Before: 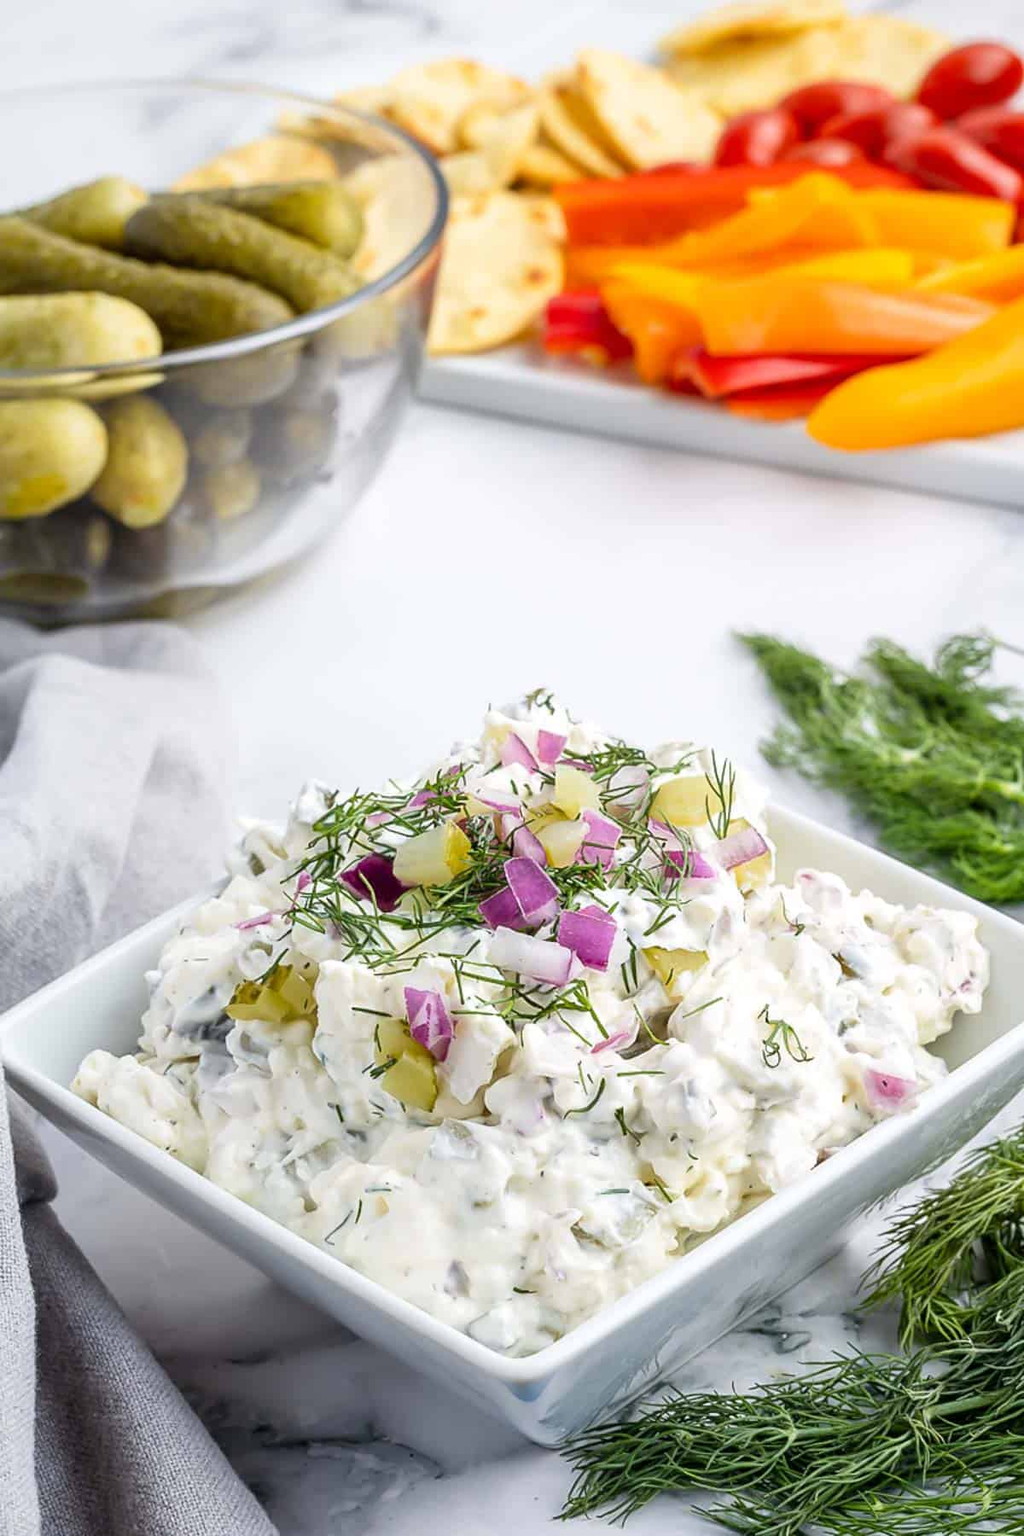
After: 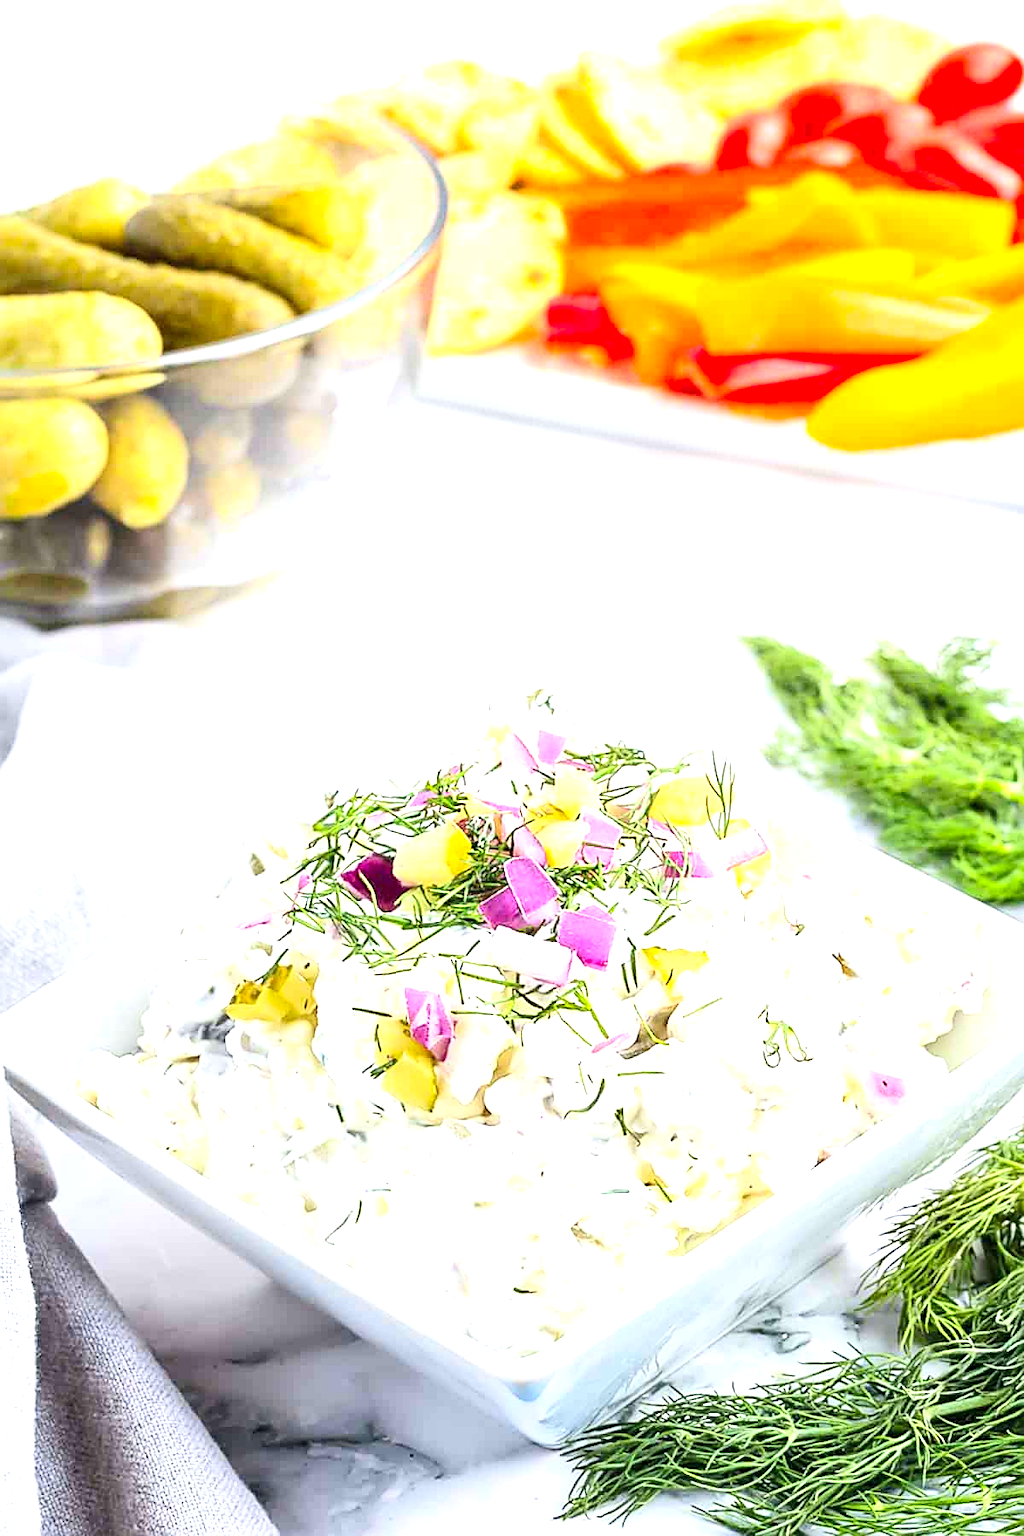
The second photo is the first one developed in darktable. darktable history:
contrast brightness saturation: contrast 0.2, brightness 0.16, saturation 0.22
exposure: black level correction 0, exposure 1.2 EV, compensate exposure bias true, compensate highlight preservation false
sharpen: on, module defaults
